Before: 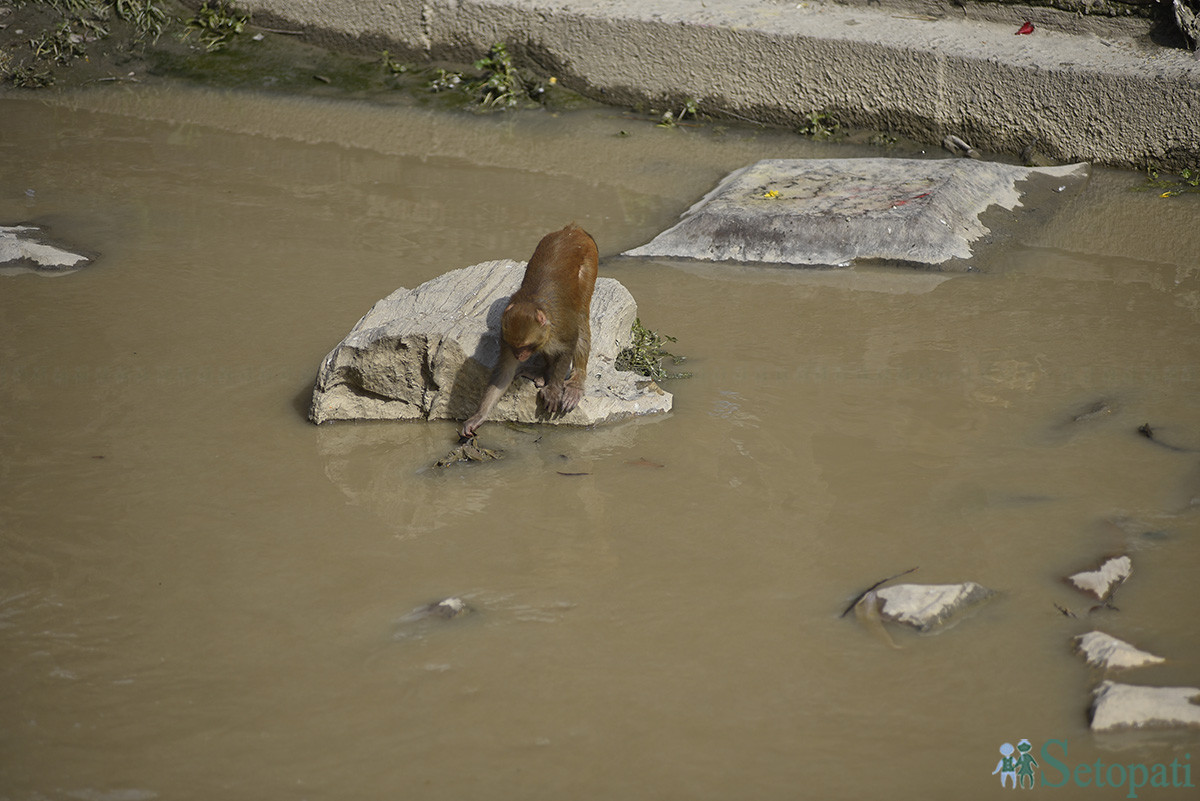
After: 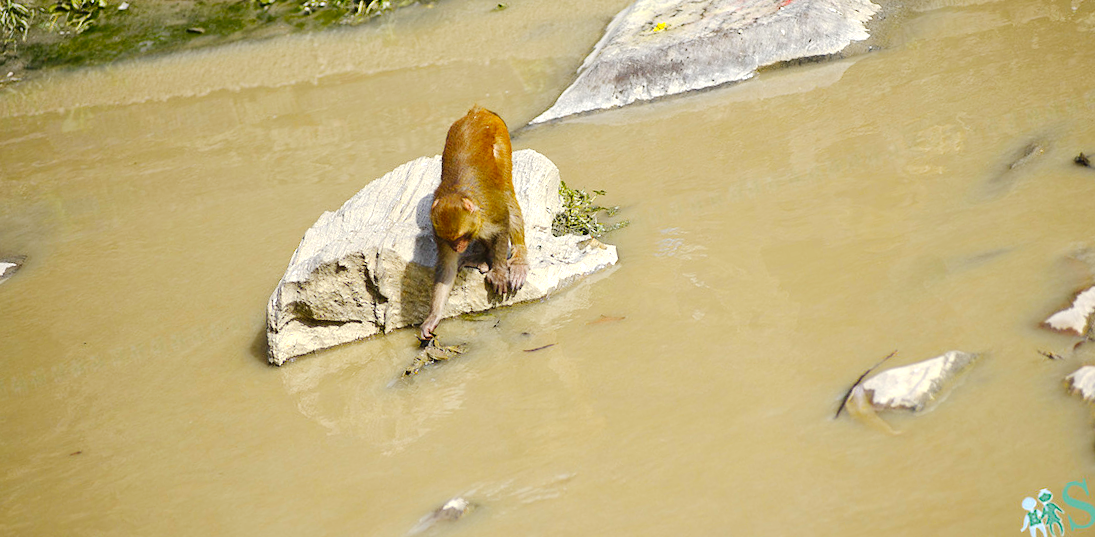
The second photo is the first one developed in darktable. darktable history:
color balance rgb: perceptual saturation grading › global saturation 25%, global vibrance 20%
rotate and perspective: rotation -14.8°, crop left 0.1, crop right 0.903, crop top 0.25, crop bottom 0.748
exposure: exposure 1 EV, compensate highlight preservation false
tone curve: curves: ch0 [(0, 0) (0.003, 0.002) (0.011, 0.006) (0.025, 0.012) (0.044, 0.021) (0.069, 0.027) (0.1, 0.035) (0.136, 0.06) (0.177, 0.108) (0.224, 0.173) (0.277, 0.26) (0.335, 0.353) (0.399, 0.453) (0.468, 0.555) (0.543, 0.641) (0.623, 0.724) (0.709, 0.792) (0.801, 0.857) (0.898, 0.918) (1, 1)], preserve colors none
